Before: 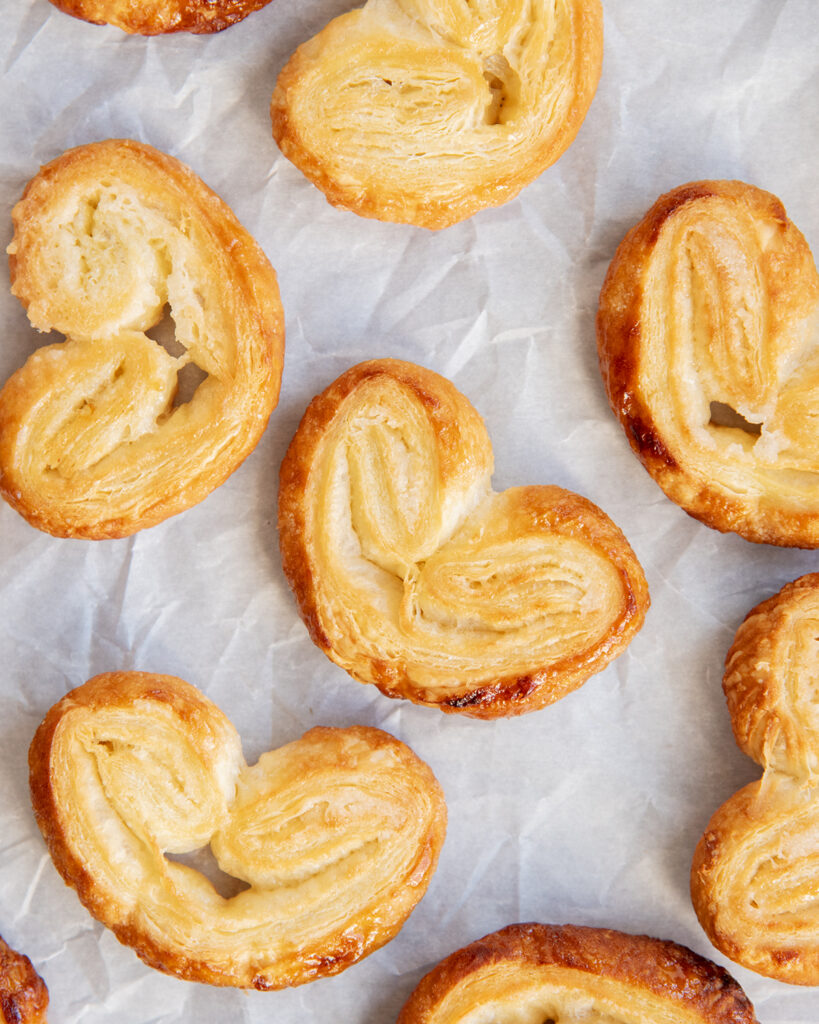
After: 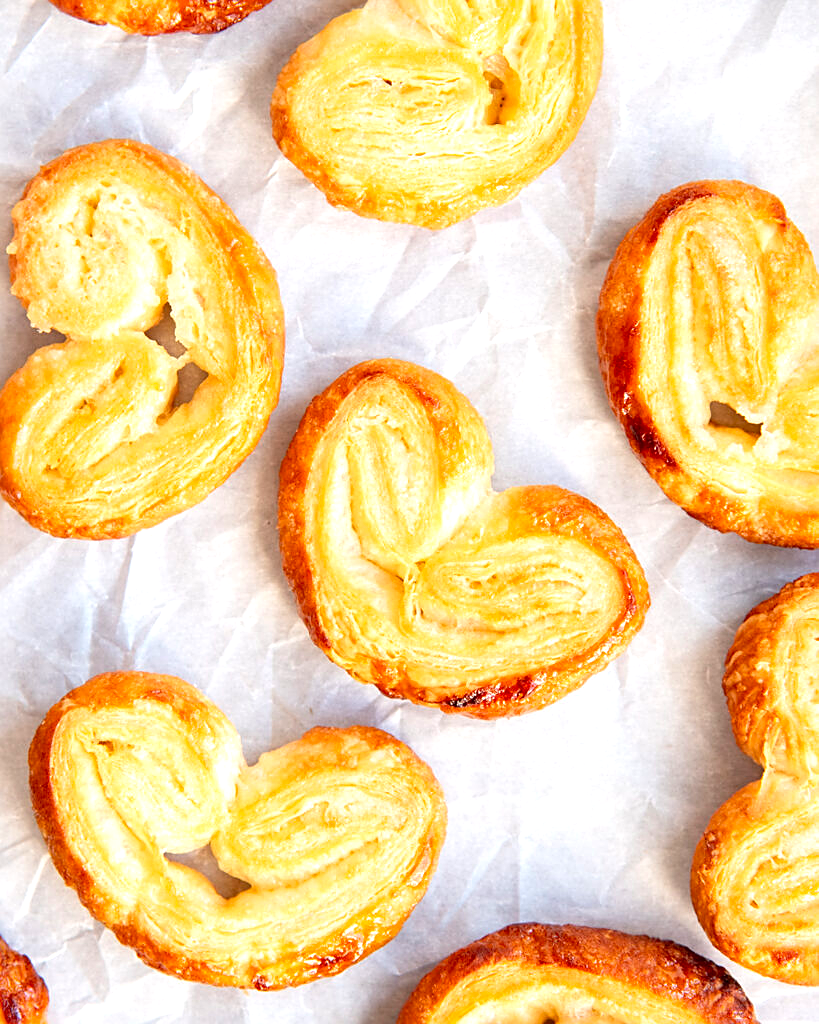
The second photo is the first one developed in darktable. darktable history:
sharpen: amount 0.489
exposure: exposure 0.606 EV, compensate highlight preservation false
tone equalizer: on, module defaults
